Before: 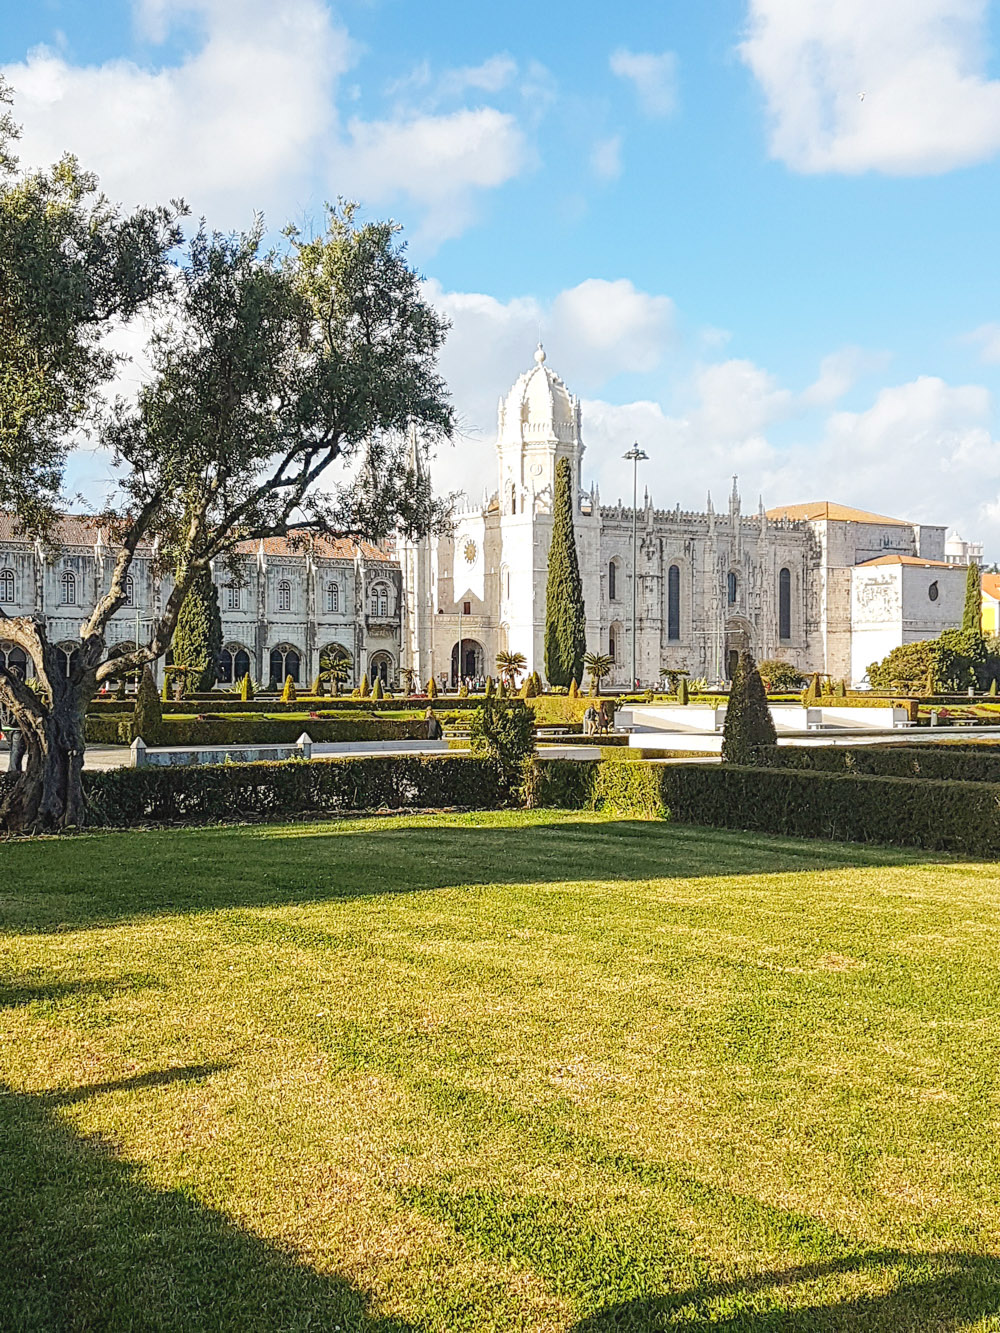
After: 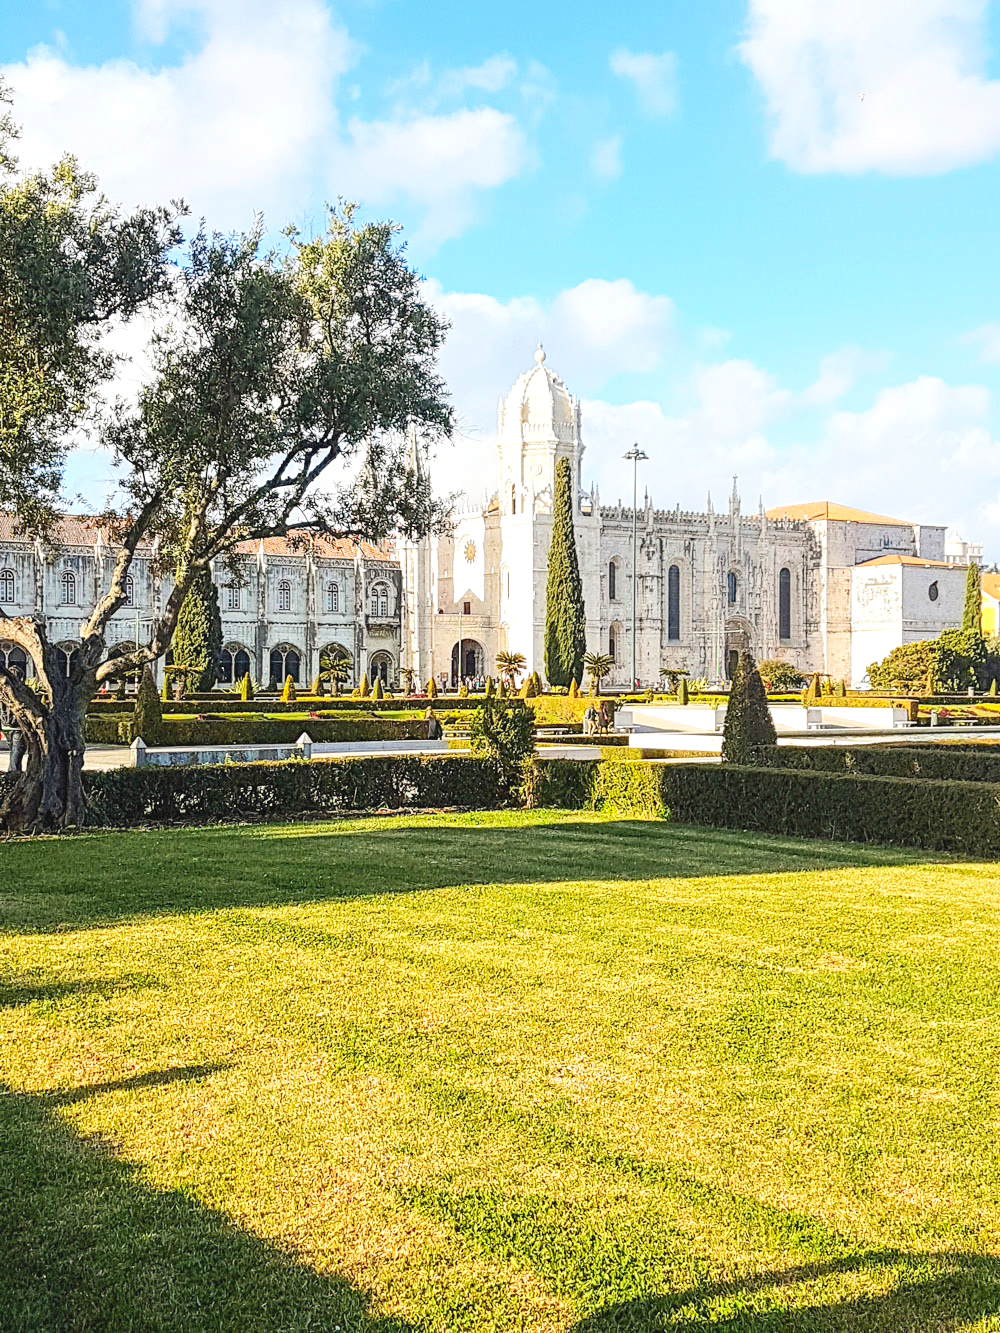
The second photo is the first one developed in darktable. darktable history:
local contrast: highlights 106%, shadows 100%, detail 120%, midtone range 0.2
contrast brightness saturation: contrast 0.198, brightness 0.166, saturation 0.219
